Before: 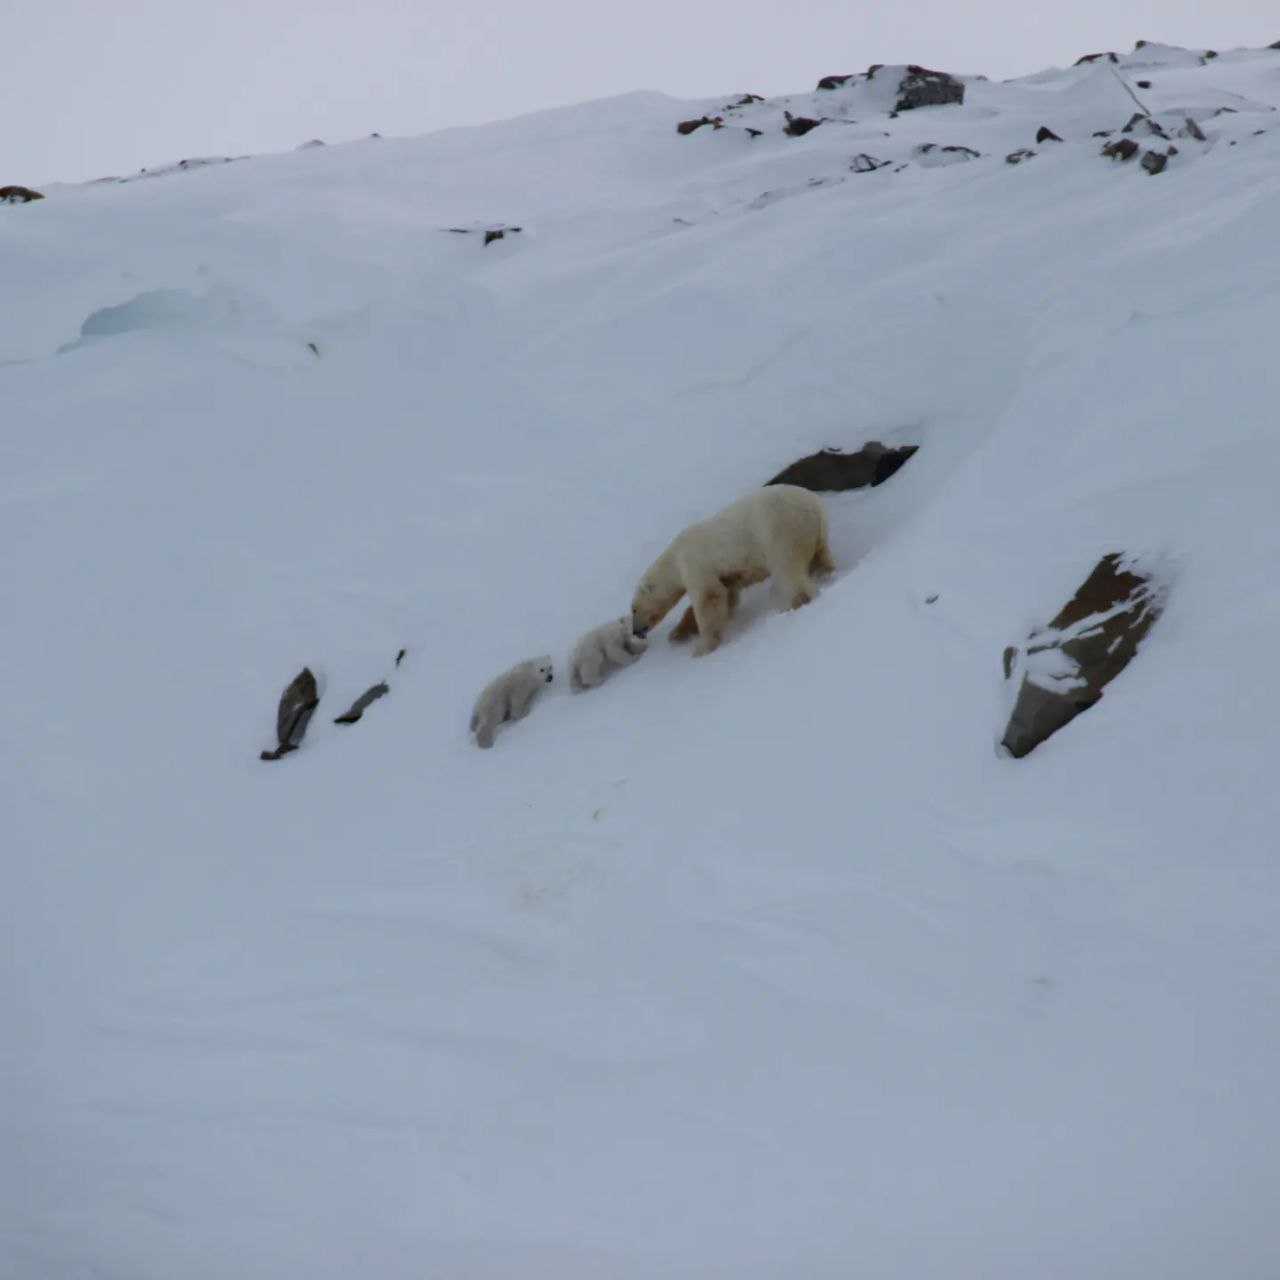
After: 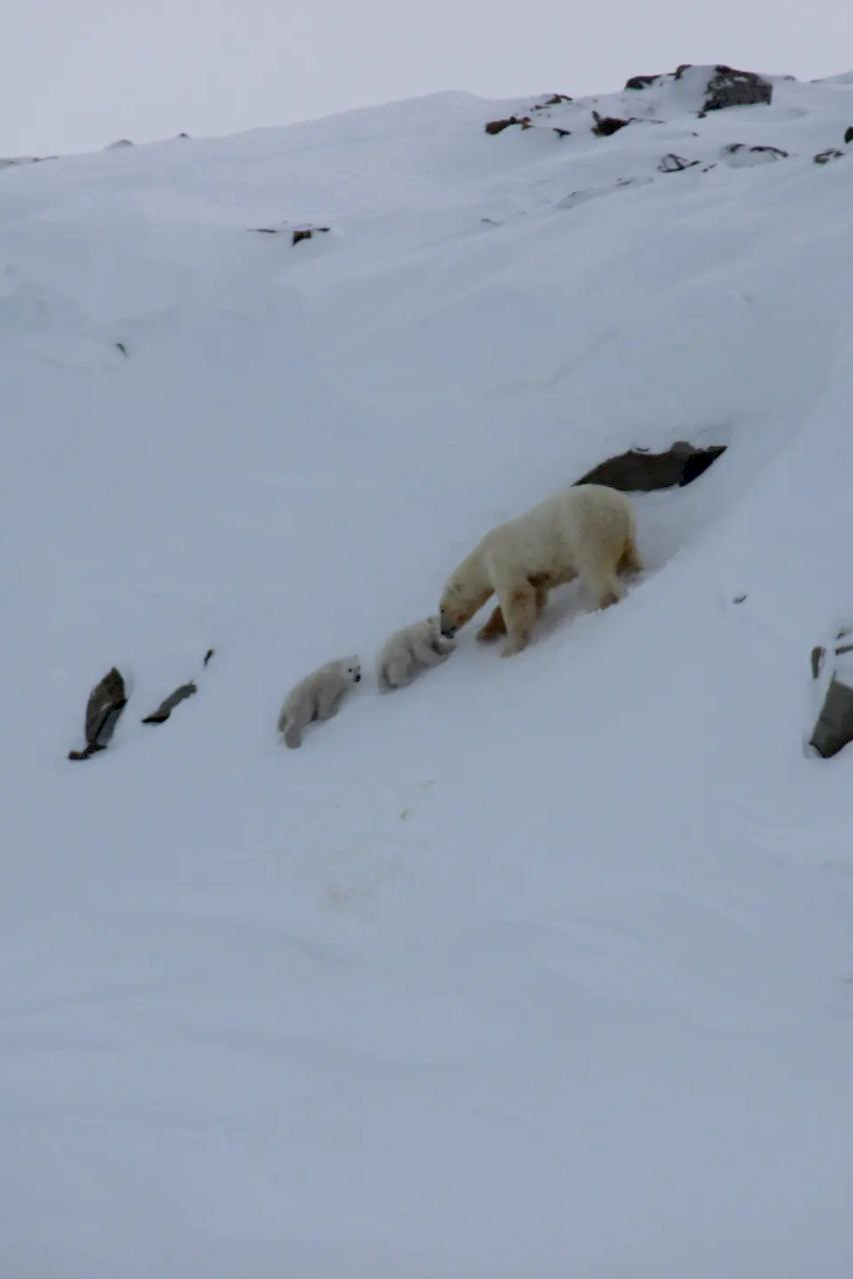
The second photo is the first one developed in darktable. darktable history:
exposure: black level correction 0.005, exposure 0.001 EV, compensate highlight preservation false
crop and rotate: left 15.055%, right 18.278%
